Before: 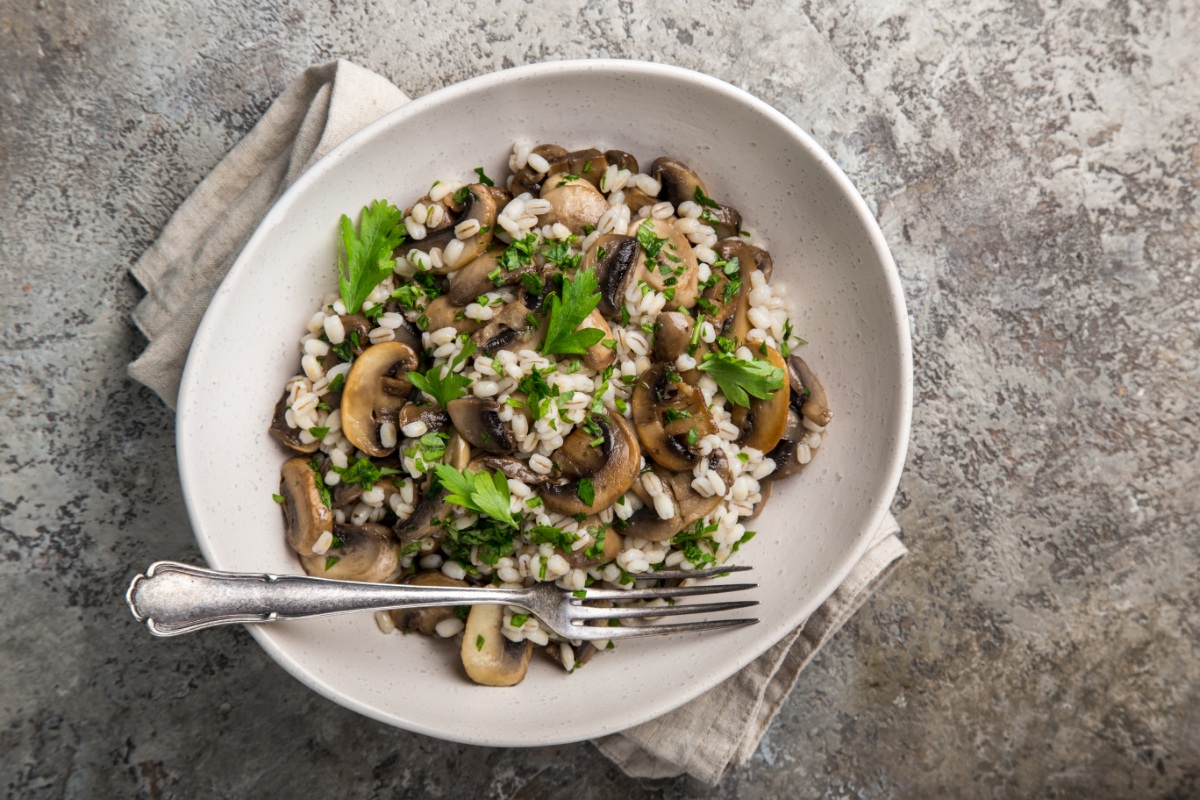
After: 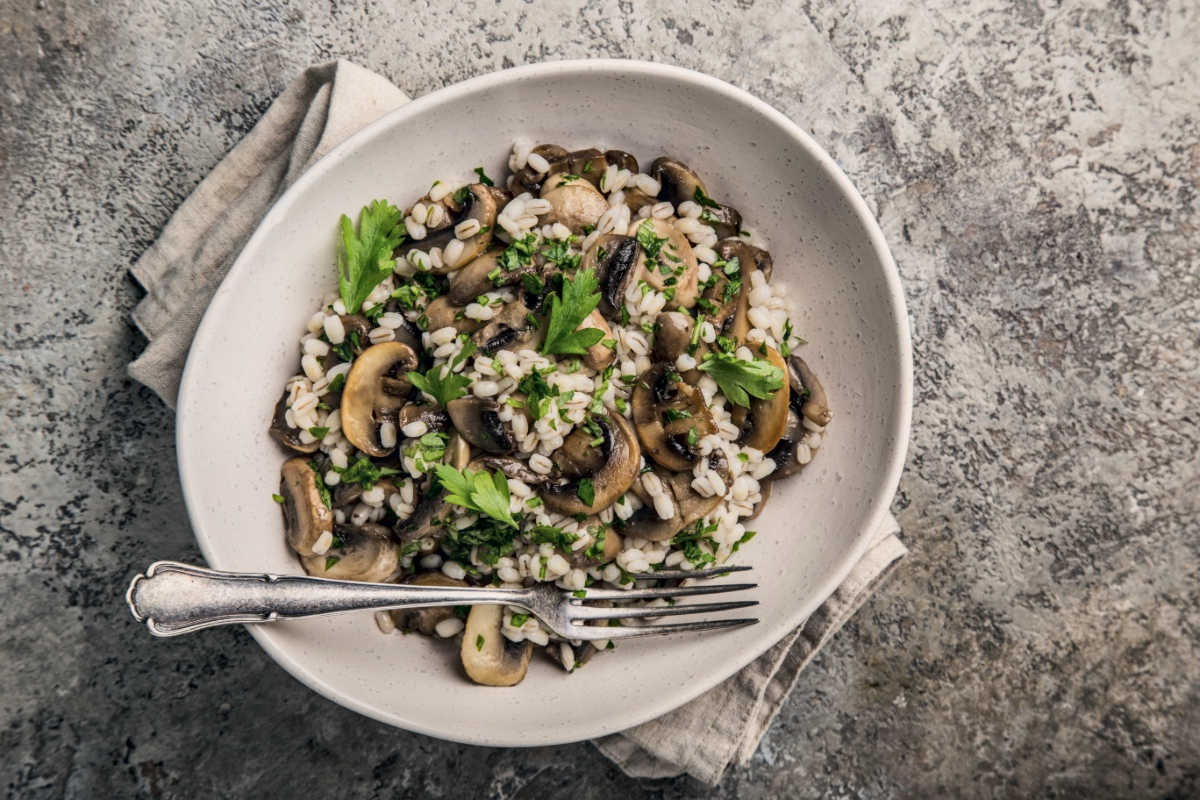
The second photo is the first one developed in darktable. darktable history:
haze removal: compatibility mode true, adaptive false
tone curve: curves: ch0 [(0, 0.018) (0.036, 0.038) (0.15, 0.131) (0.27, 0.247) (0.545, 0.561) (0.761, 0.761) (1, 0.919)]; ch1 [(0, 0) (0.179, 0.173) (0.322, 0.32) (0.429, 0.431) (0.502, 0.5) (0.519, 0.522) (0.562, 0.588) (0.625, 0.67) (0.711, 0.745) (1, 1)]; ch2 [(0, 0) (0.29, 0.295) (0.404, 0.436) (0.497, 0.499) (0.521, 0.523) (0.561, 0.605) (0.657, 0.655) (0.712, 0.764) (1, 1)], color space Lab, linked channels, preserve colors none
local contrast: on, module defaults
color correction: highlights a* 2.8, highlights b* 5, shadows a* -2.47, shadows b* -4.86, saturation 0.782
